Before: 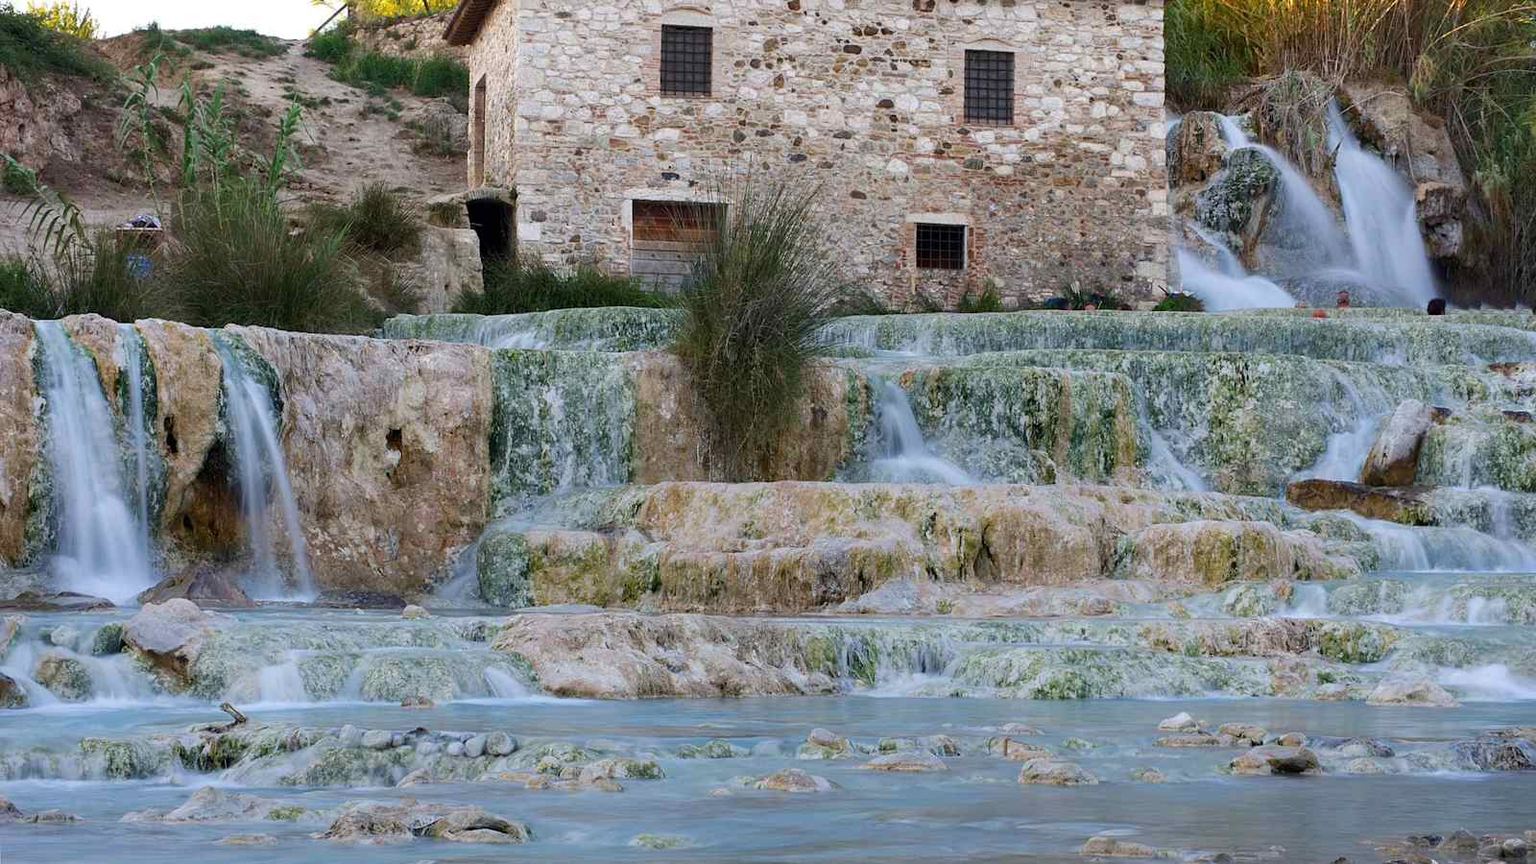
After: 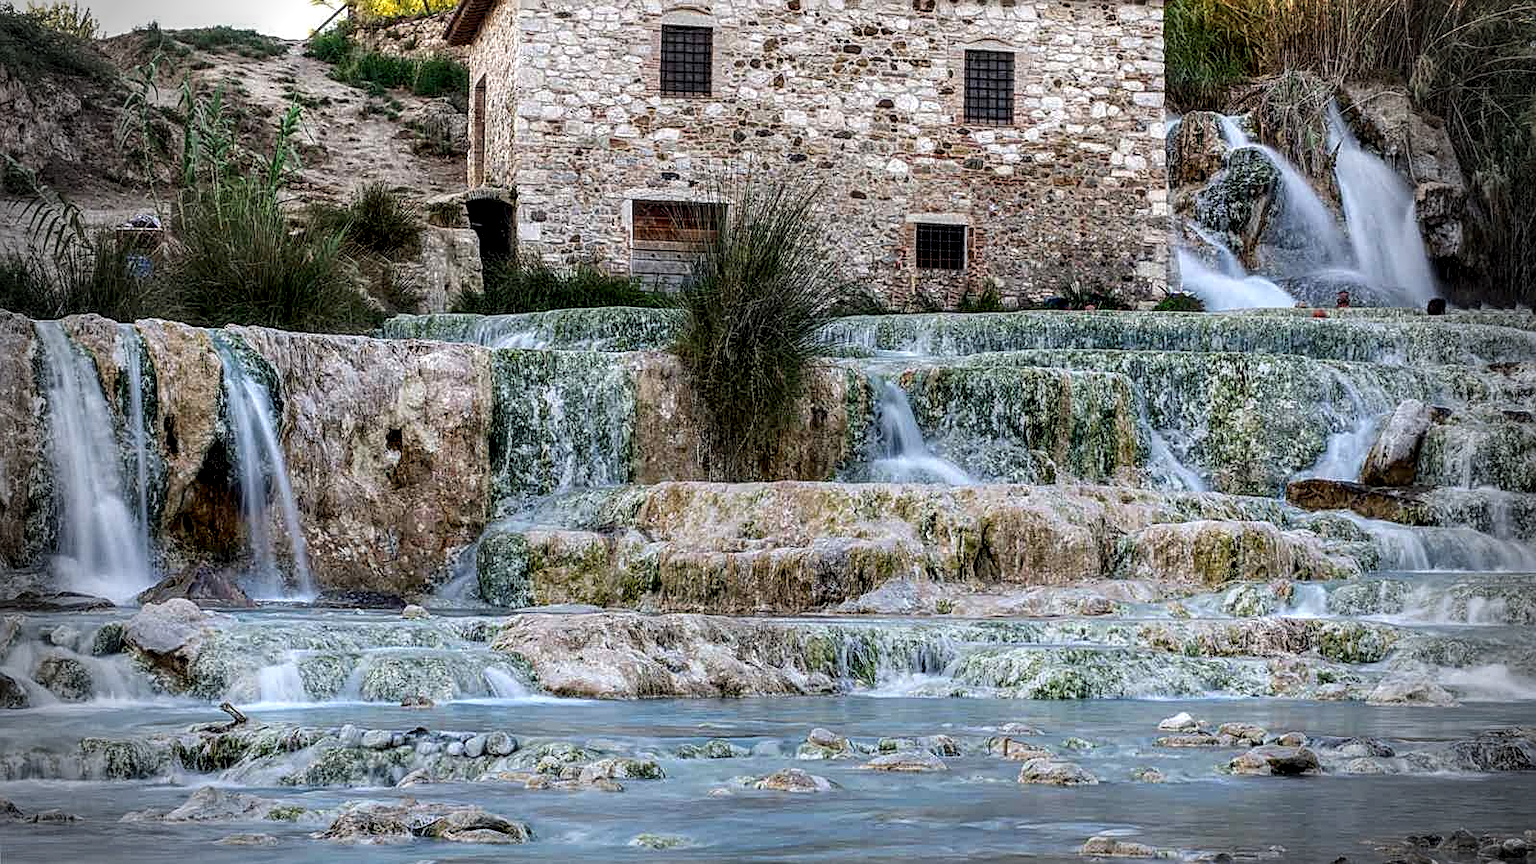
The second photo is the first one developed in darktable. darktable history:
local contrast: highlights 4%, shadows 6%, detail 181%
vignetting: fall-off start 76.88%, fall-off radius 27.07%, brightness -0.511, saturation -0.514, width/height ratio 0.968
sharpen: on, module defaults
